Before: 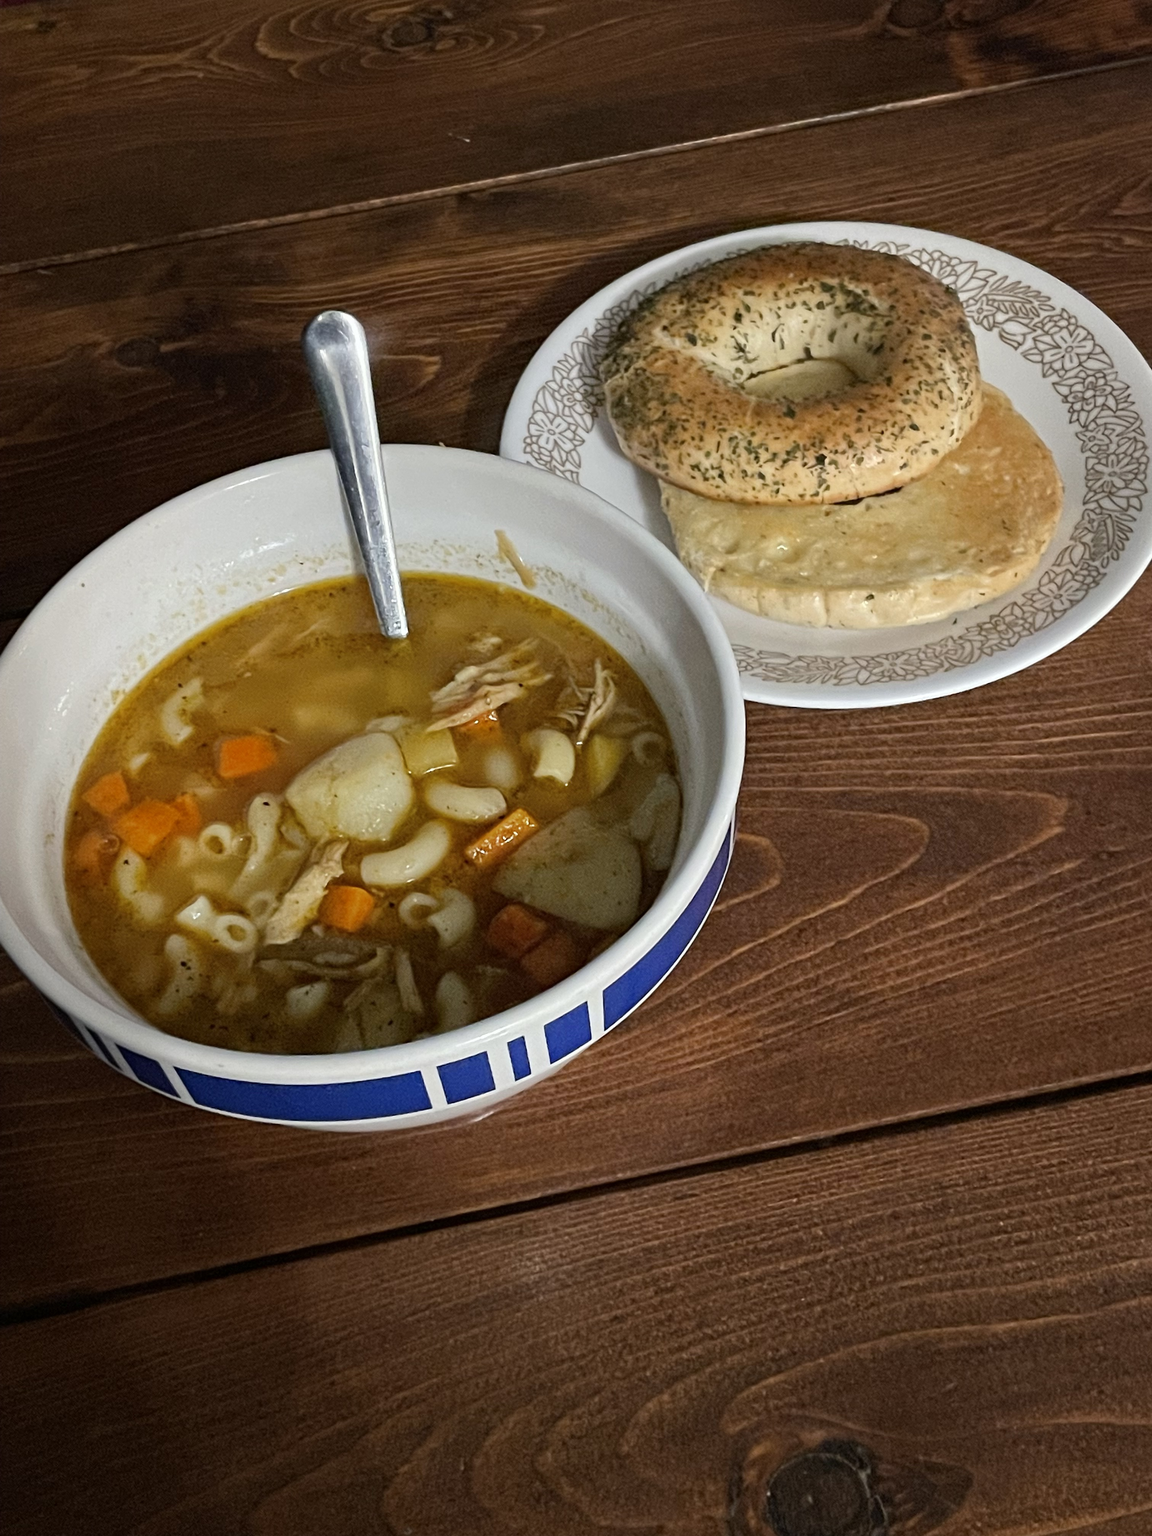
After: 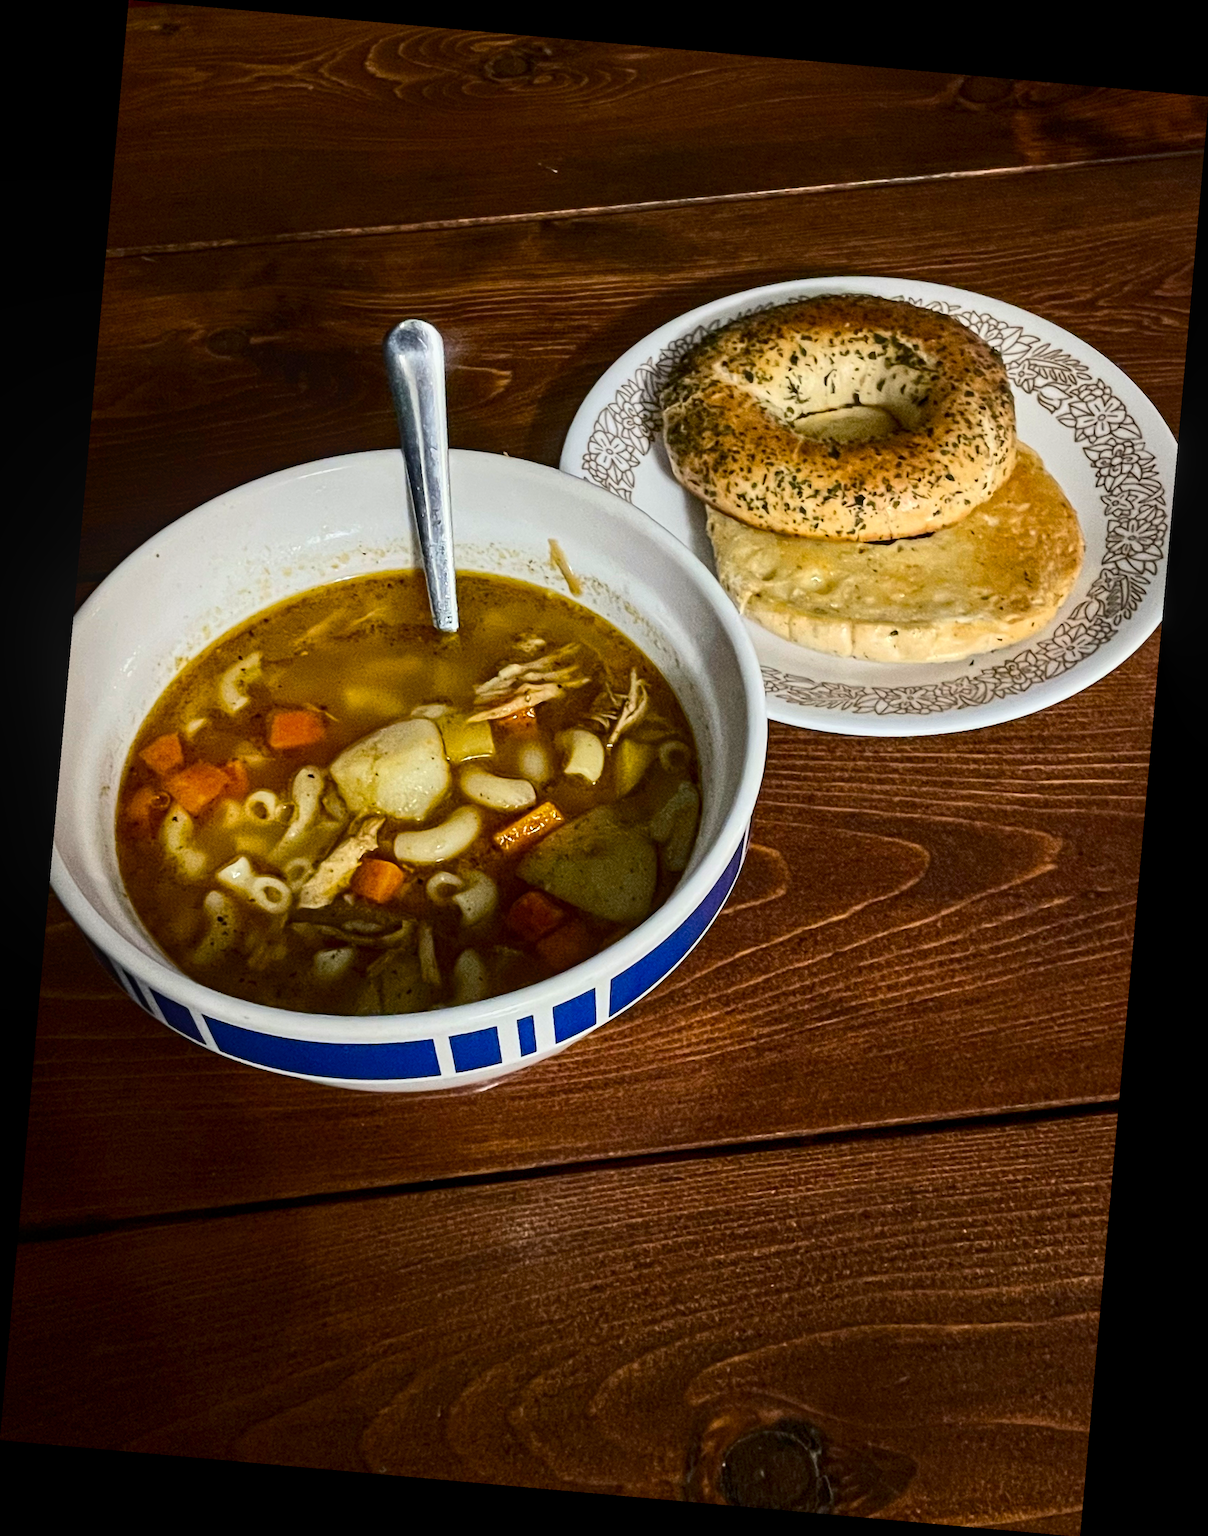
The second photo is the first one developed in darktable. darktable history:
color balance rgb: linear chroma grading › global chroma 8.33%, perceptual saturation grading › global saturation 18.52%, global vibrance 7.87%
rotate and perspective: rotation 5.12°, automatic cropping off
local contrast: on, module defaults
contrast brightness saturation: contrast 0.28
